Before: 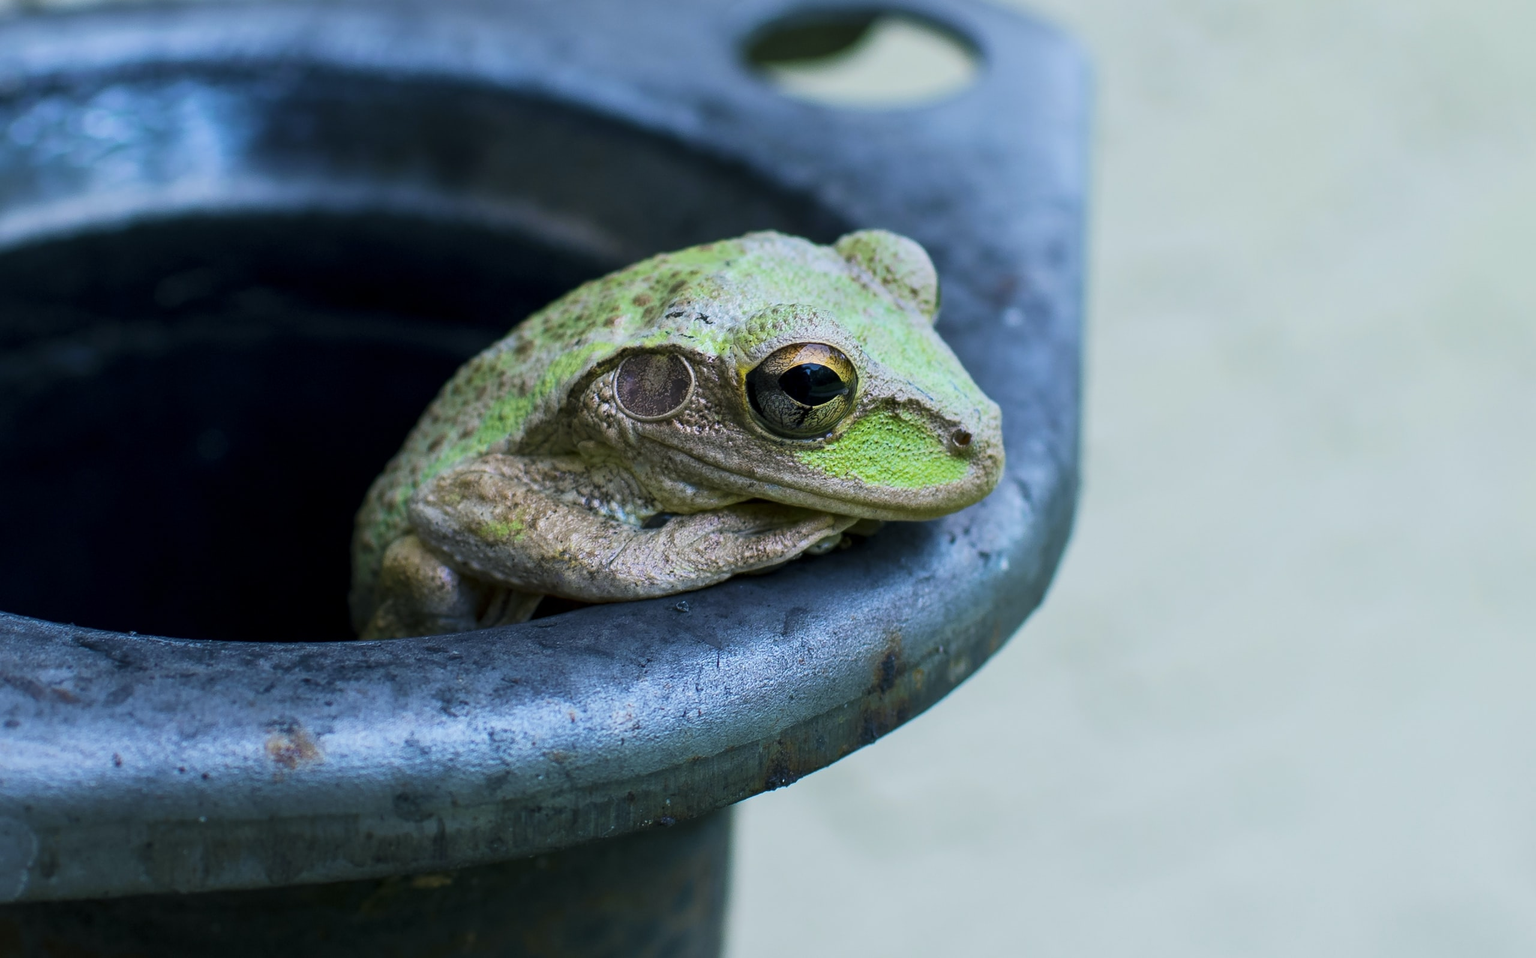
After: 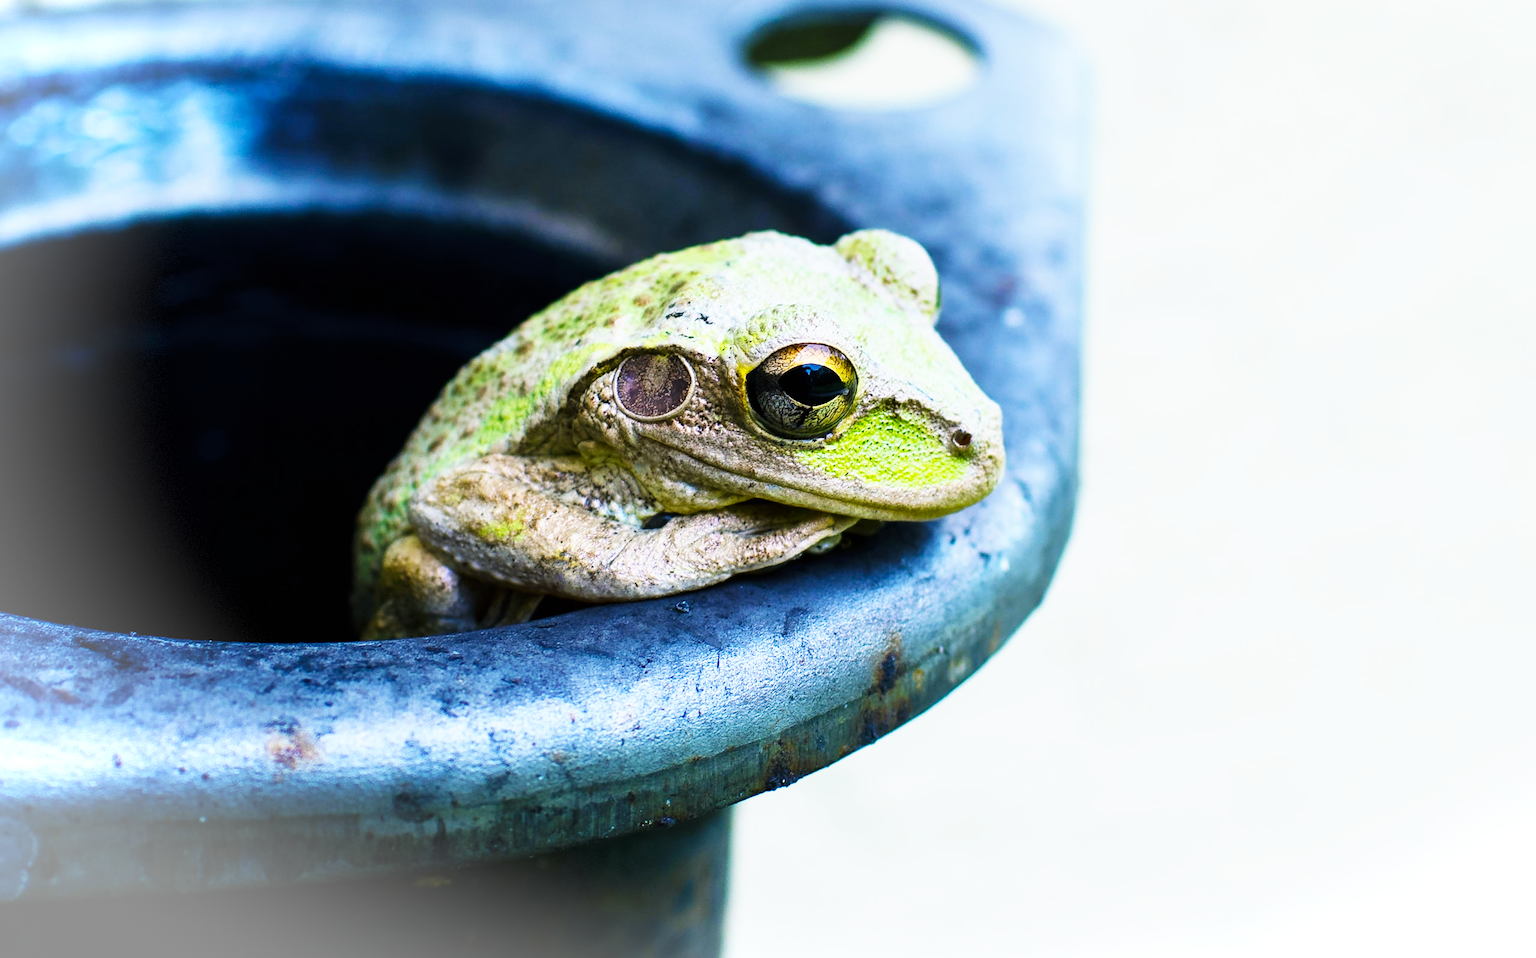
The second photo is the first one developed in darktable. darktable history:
vignetting: fall-off start 100.18%, brightness 0.281, saturation -0.002, center (0.219, -0.234), width/height ratio 1.303, dithering 8-bit output
base curve: curves: ch0 [(0, 0) (0.007, 0.004) (0.027, 0.03) (0.046, 0.07) (0.207, 0.54) (0.442, 0.872) (0.673, 0.972) (1, 1)], preserve colors none
color balance rgb: power › chroma 0.323%, power › hue 22.7°, highlights gain › chroma 0.798%, highlights gain › hue 56.29°, perceptual saturation grading › global saturation 19.742%, global vibrance 14.384%
